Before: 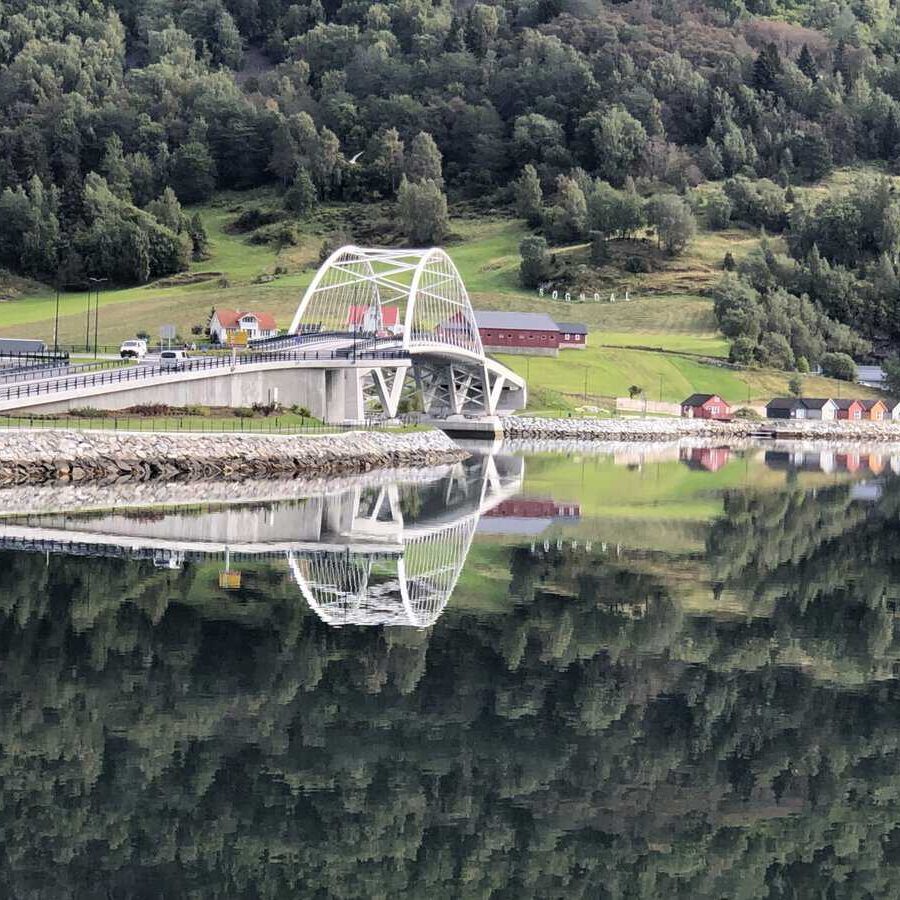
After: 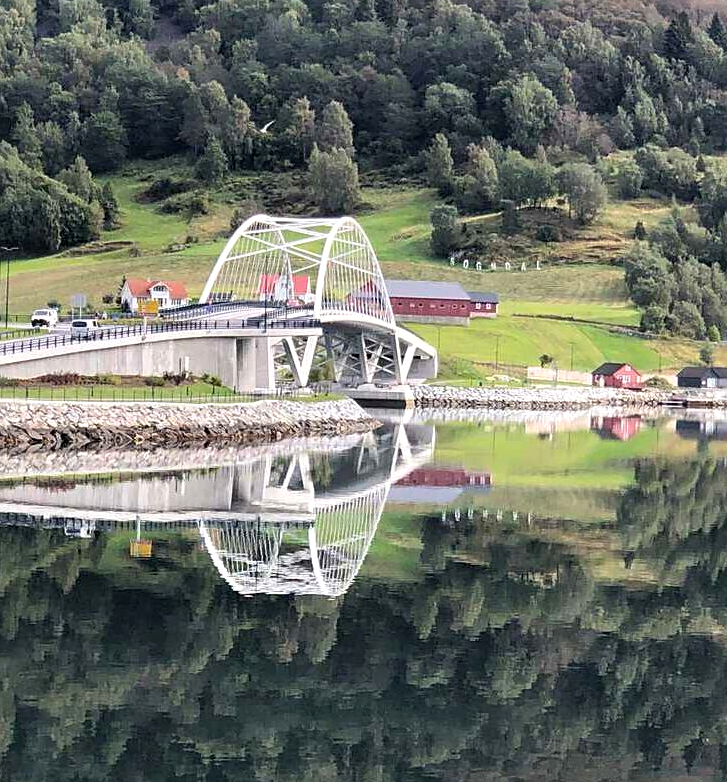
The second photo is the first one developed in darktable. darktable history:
exposure: exposure 0.178 EV, compensate exposure bias true, compensate highlight preservation false
crop: left 9.929%, top 3.475%, right 9.188%, bottom 9.529%
sharpen: radius 1.864, amount 0.398, threshold 1.271
white balance: red 1, blue 1
